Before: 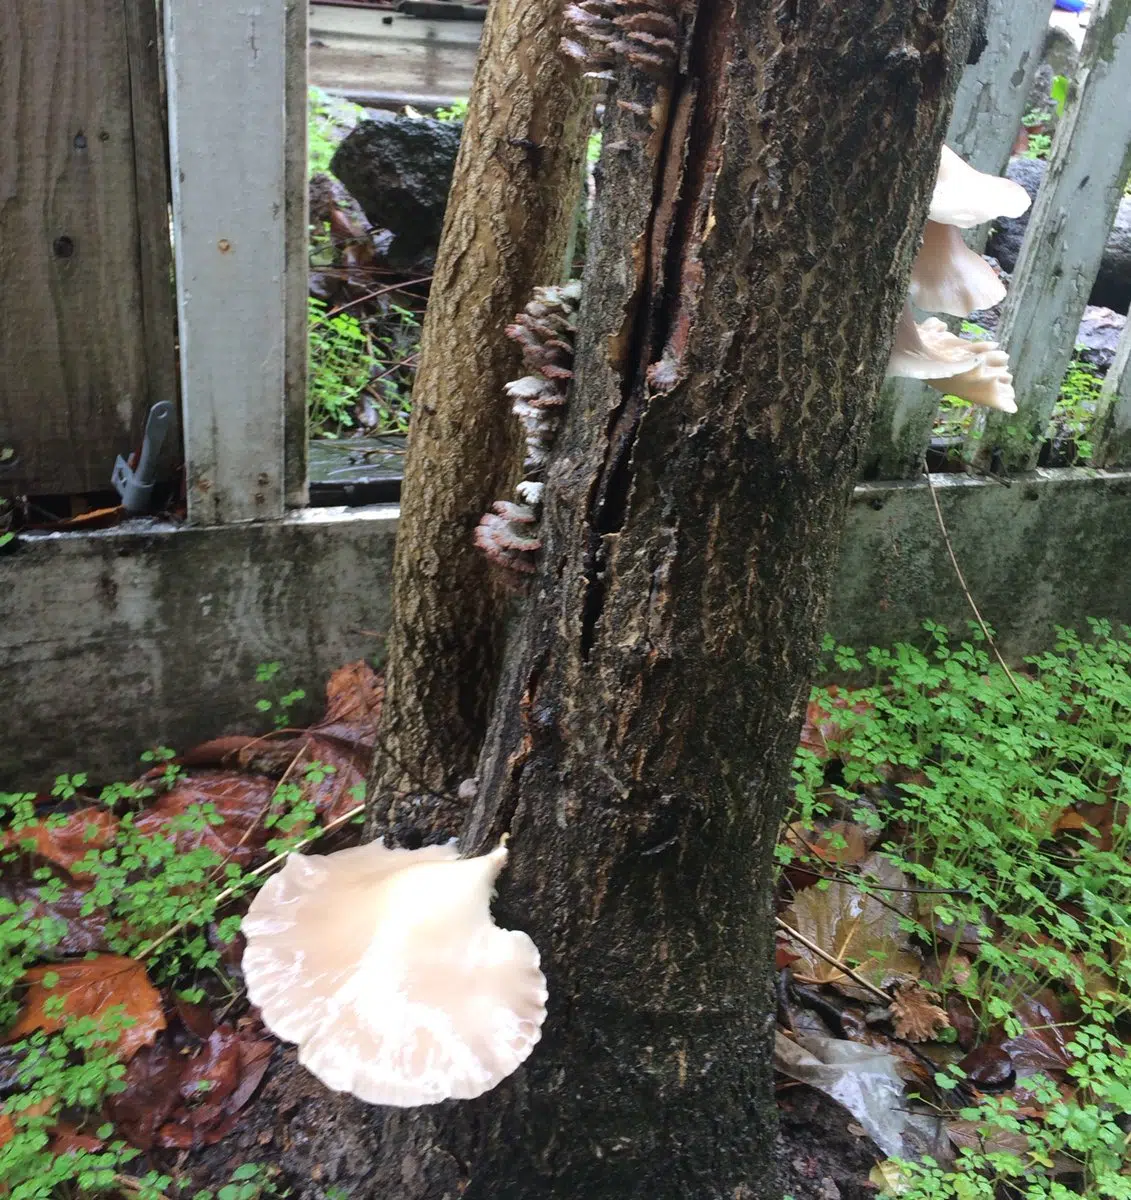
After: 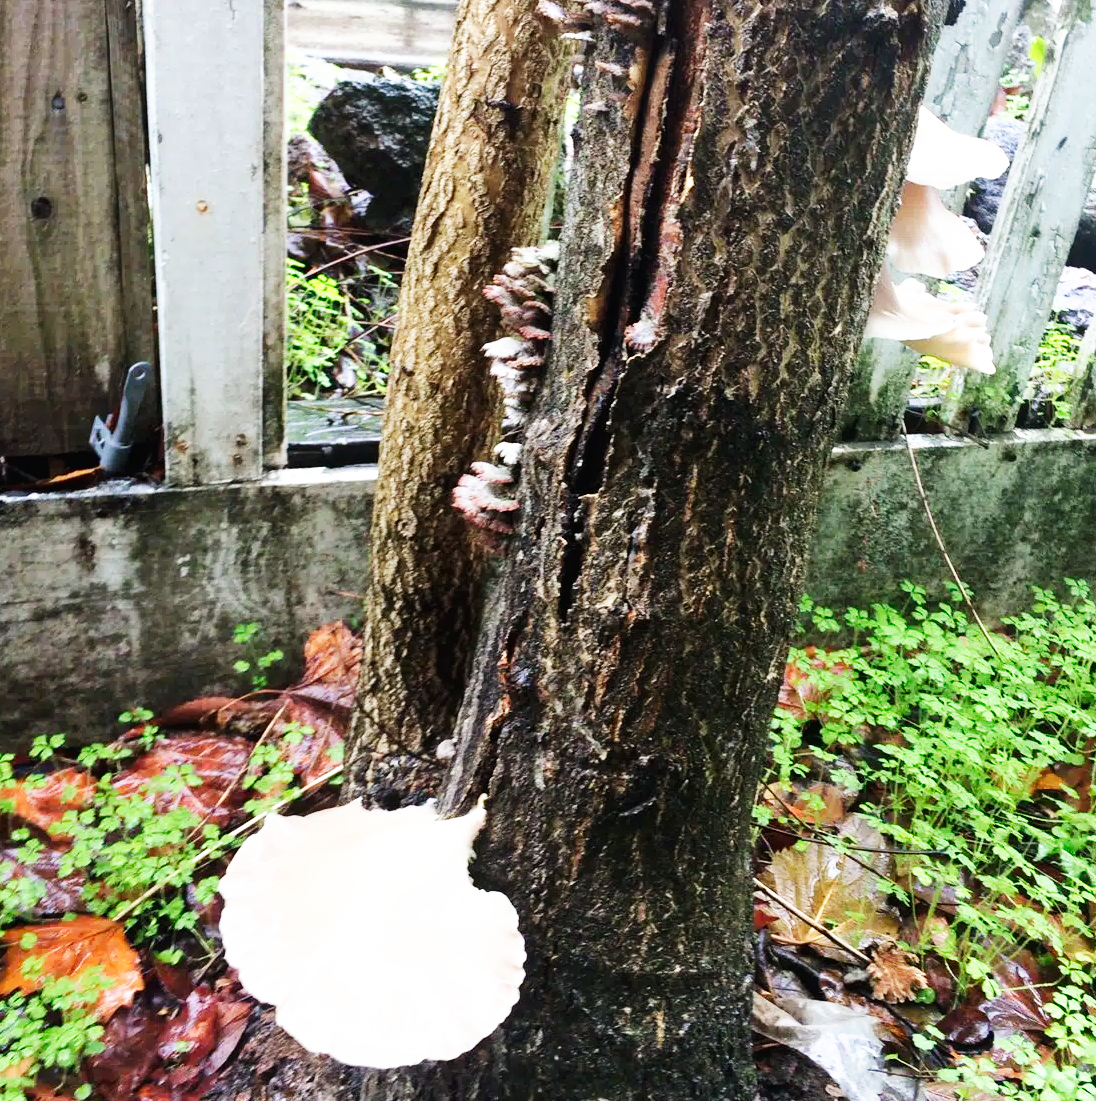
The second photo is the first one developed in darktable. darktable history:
crop: left 1.964%, top 3.251%, right 1.122%, bottom 4.933%
base curve: curves: ch0 [(0, 0) (0.007, 0.004) (0.027, 0.03) (0.046, 0.07) (0.207, 0.54) (0.442, 0.872) (0.673, 0.972) (1, 1)], preserve colors none
